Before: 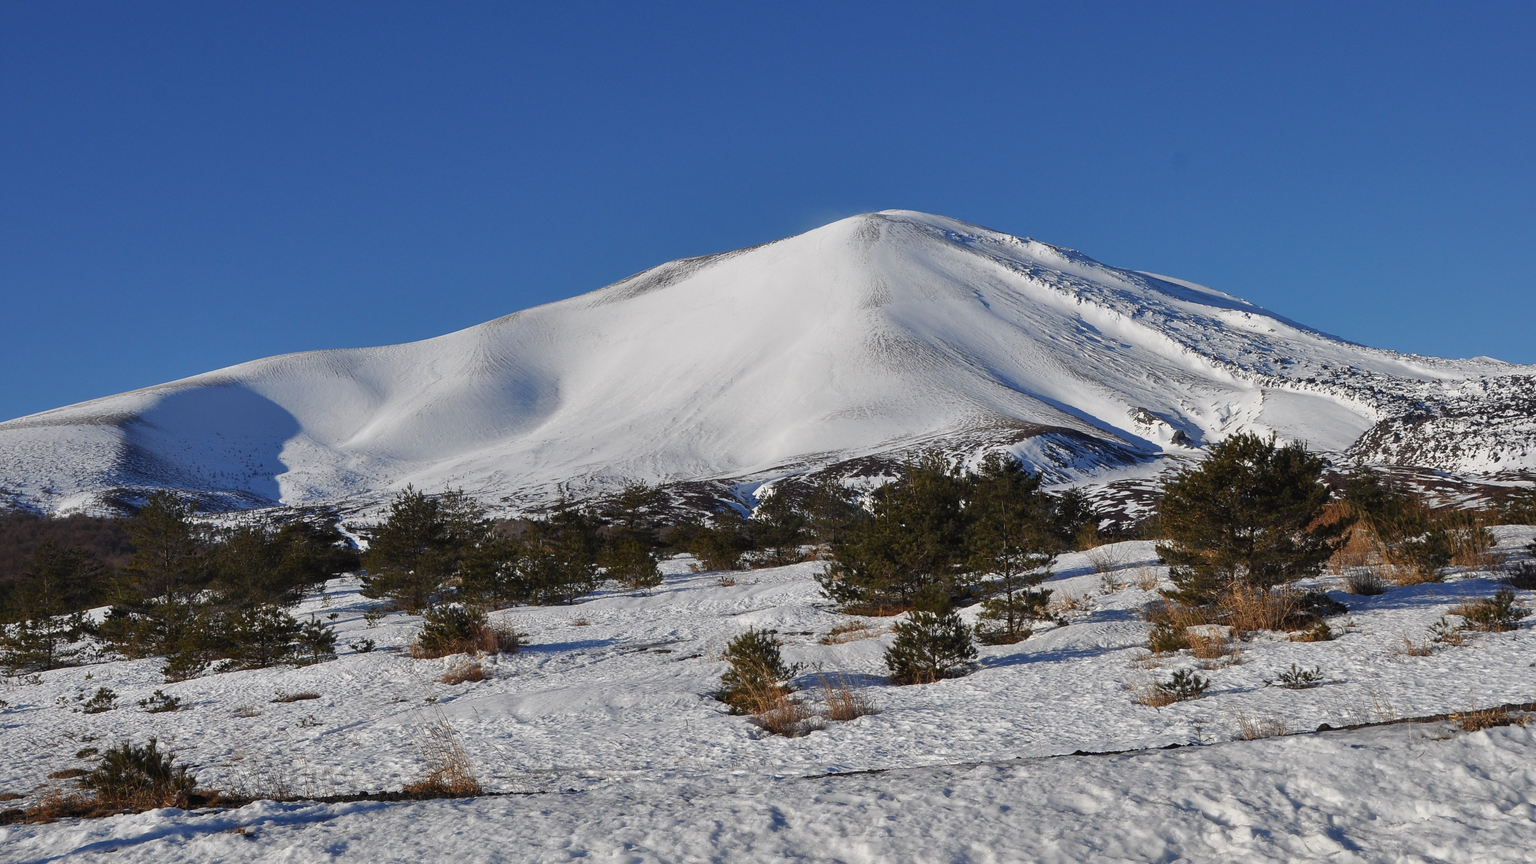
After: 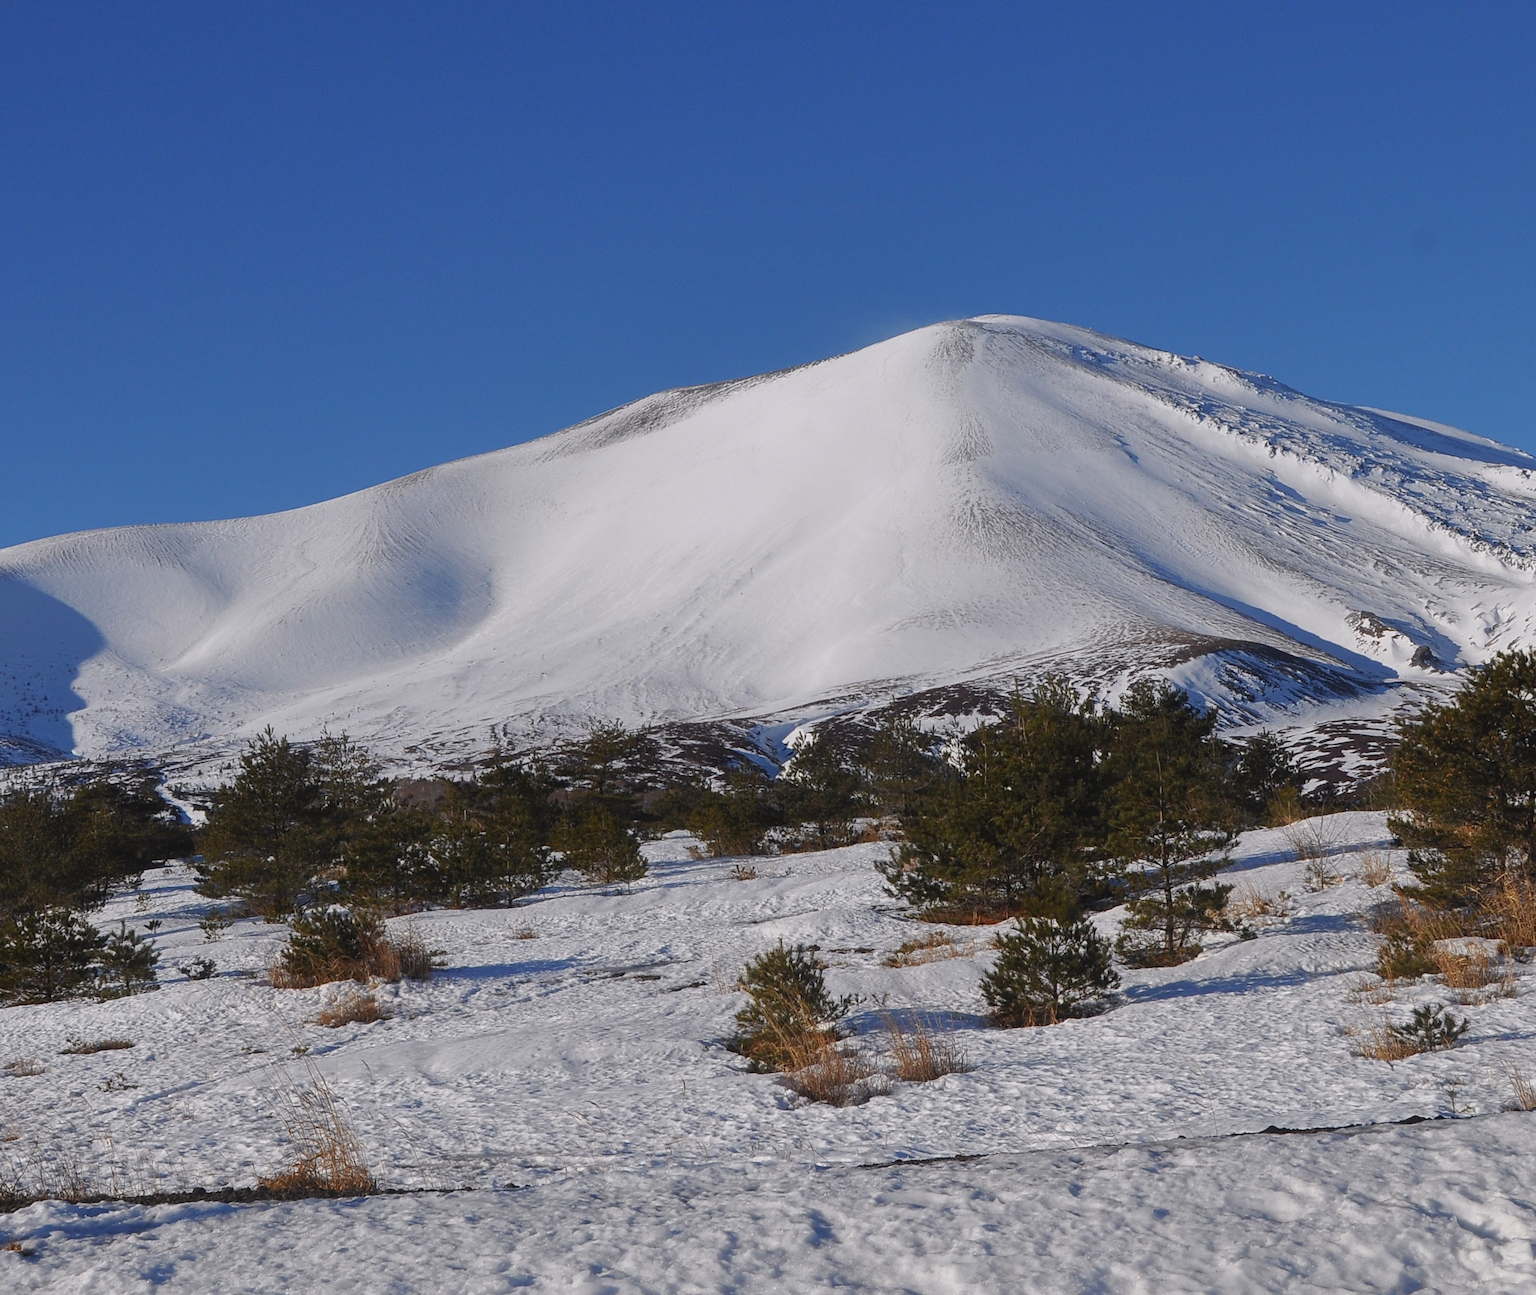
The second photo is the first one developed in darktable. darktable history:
contrast equalizer: y [[0.439, 0.44, 0.442, 0.457, 0.493, 0.498], [0.5 ×6], [0.5 ×6], [0 ×6], [0 ×6]], mix 0.59
crop and rotate: left 15.055%, right 18.278%
exposure: exposure -0.05 EV
white balance: red 1.009, blue 1.027
